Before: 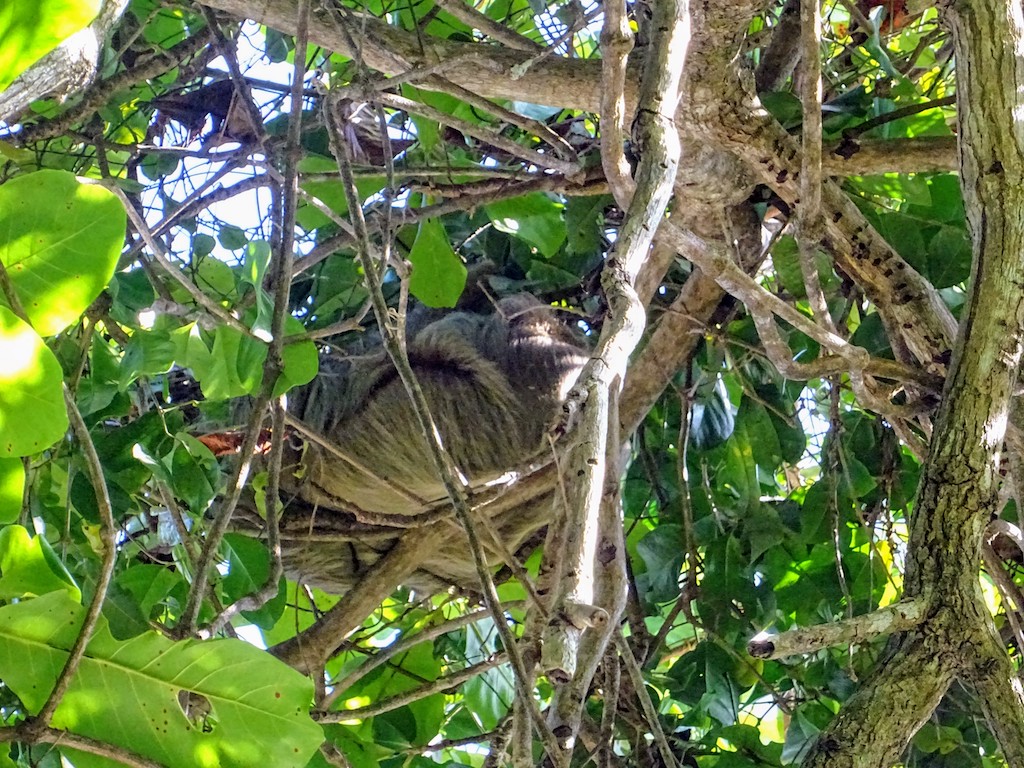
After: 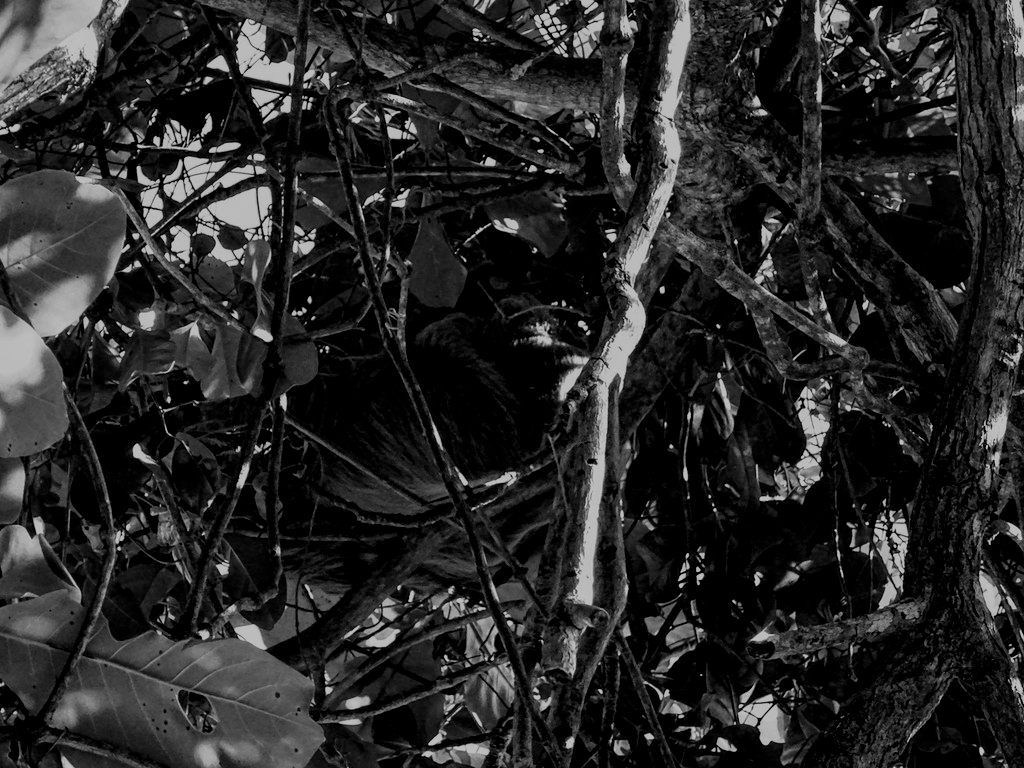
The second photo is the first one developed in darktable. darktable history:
filmic rgb: black relative exposure -2.85 EV, white relative exposure 4.56 EV, hardness 1.77, contrast 1.25, preserve chrominance no, color science v5 (2021)
contrast brightness saturation: contrast 0.02, brightness -1, saturation -1
color balance rgb: shadows lift › luminance -21.66%, shadows lift › chroma 8.98%, shadows lift › hue 283.37°, power › chroma 1.55%, power › hue 25.59°, highlights gain › luminance 6.08%, highlights gain › chroma 2.55%, highlights gain › hue 90°, global offset › luminance -0.87%, perceptual saturation grading › global saturation 27.49%, perceptual saturation grading › highlights -28.39%, perceptual saturation grading › mid-tones 15.22%, perceptual saturation grading › shadows 33.98%, perceptual brilliance grading › highlights 10%, perceptual brilliance grading › mid-tones 5%
